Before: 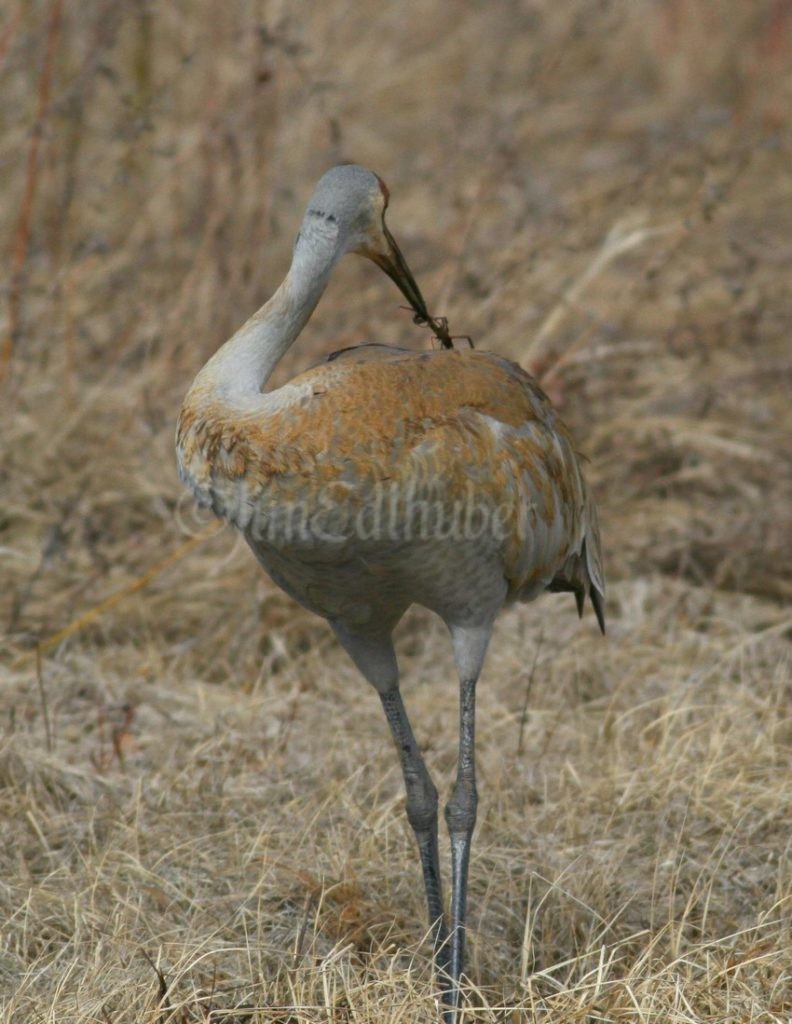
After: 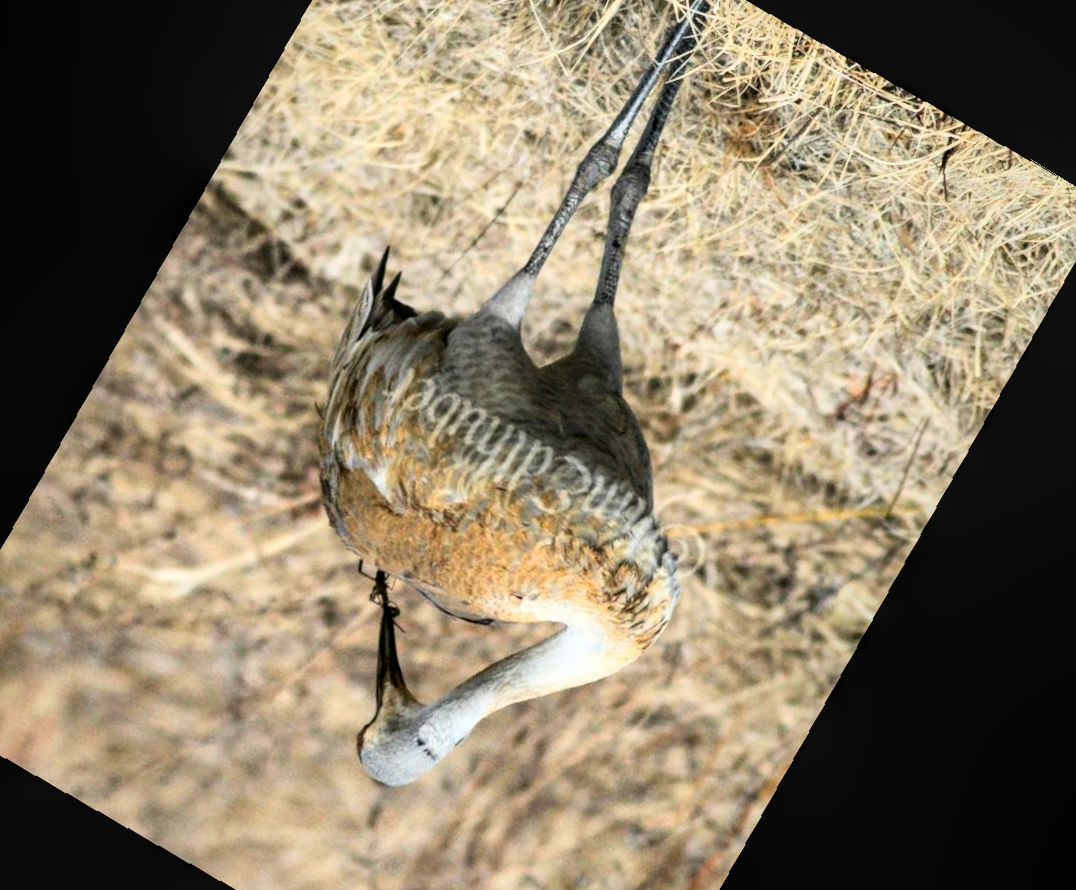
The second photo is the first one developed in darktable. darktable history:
crop and rotate: angle 148.68°, left 9.111%, top 15.603%, right 4.588%, bottom 17.041%
local contrast: detail 130%
rotate and perspective: rotation -1.77°, lens shift (horizontal) 0.004, automatic cropping off
rgb curve: curves: ch0 [(0, 0) (0.21, 0.15) (0.24, 0.21) (0.5, 0.75) (0.75, 0.96) (0.89, 0.99) (1, 1)]; ch1 [(0, 0.02) (0.21, 0.13) (0.25, 0.2) (0.5, 0.67) (0.75, 0.9) (0.89, 0.97) (1, 1)]; ch2 [(0, 0.02) (0.21, 0.13) (0.25, 0.2) (0.5, 0.67) (0.75, 0.9) (0.89, 0.97) (1, 1)], compensate middle gray true
